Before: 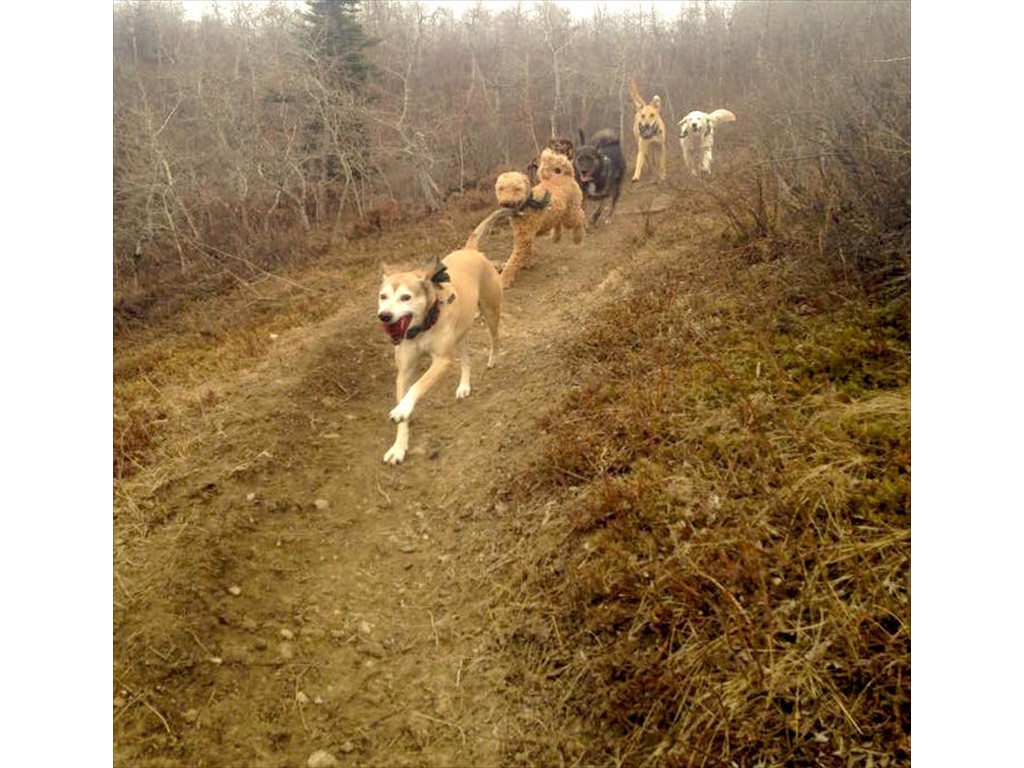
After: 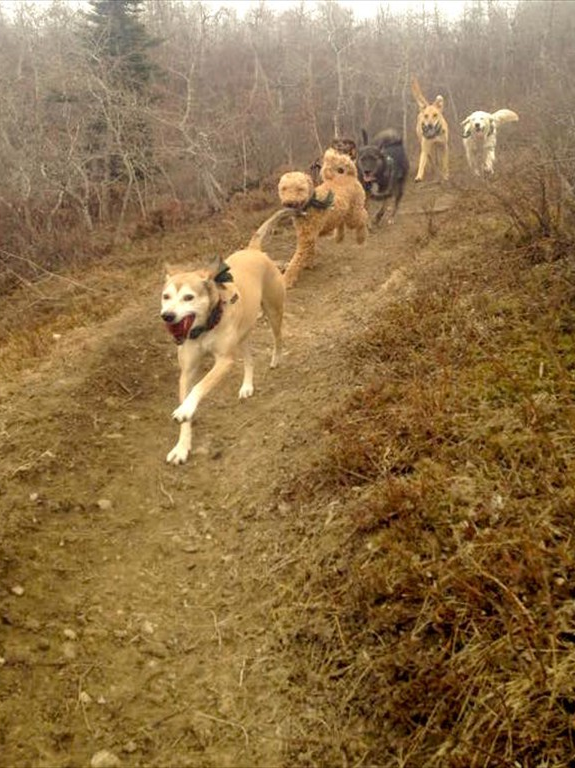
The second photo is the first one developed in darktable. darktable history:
crop: left 21.285%, right 22.507%
